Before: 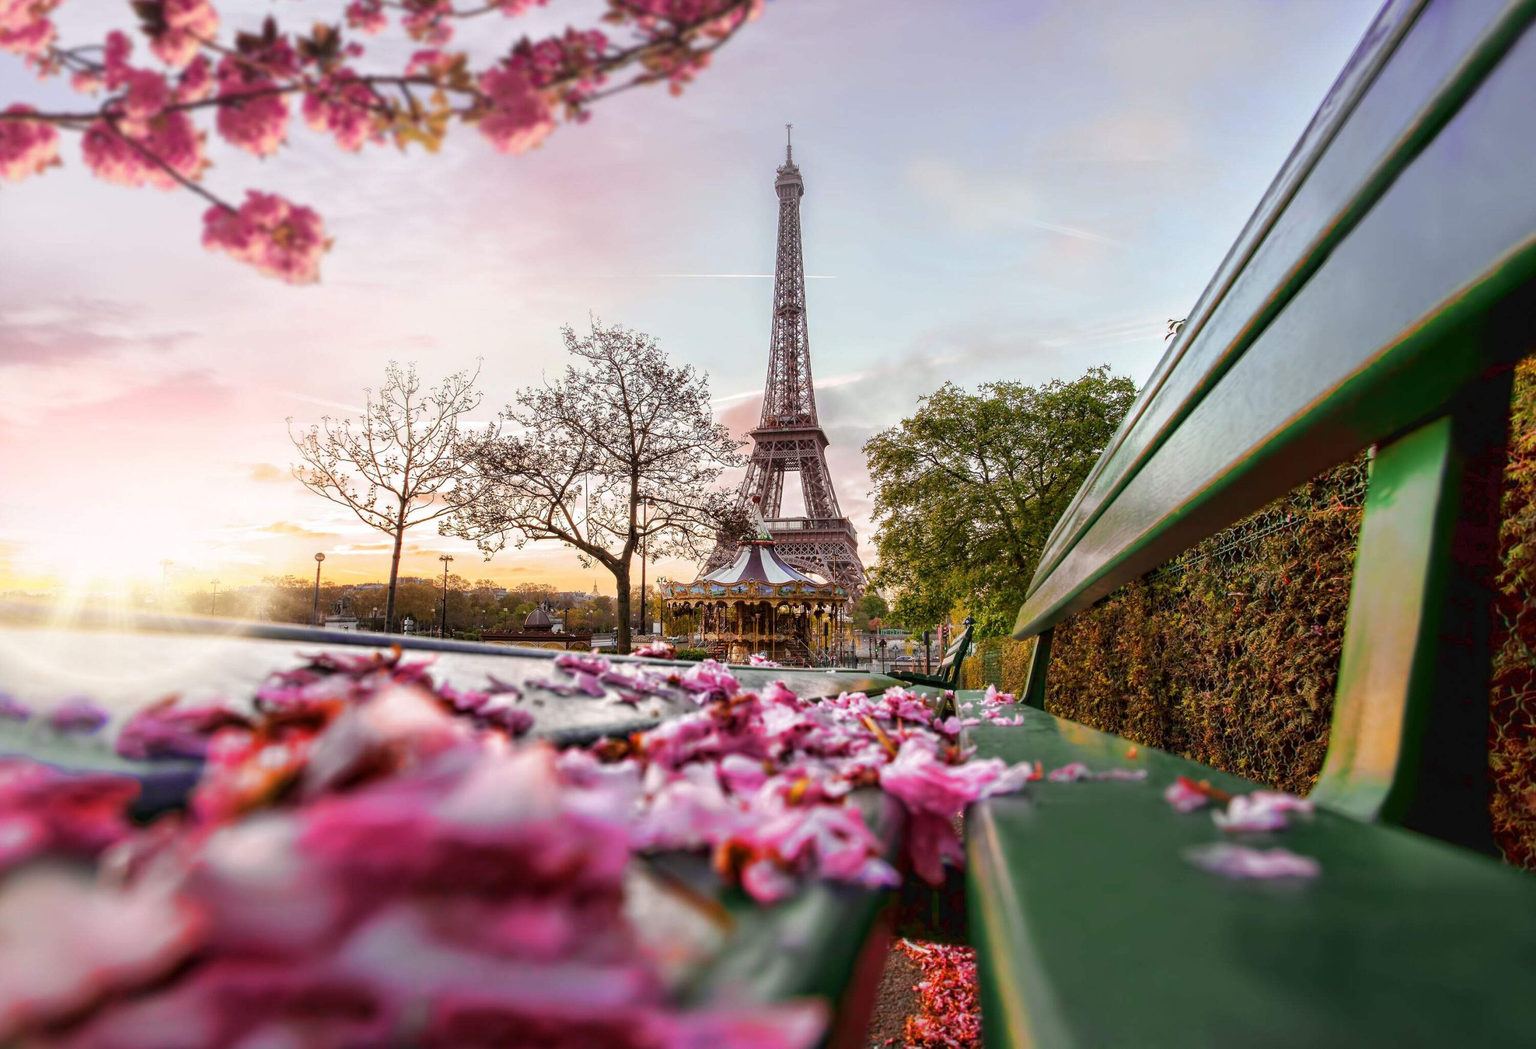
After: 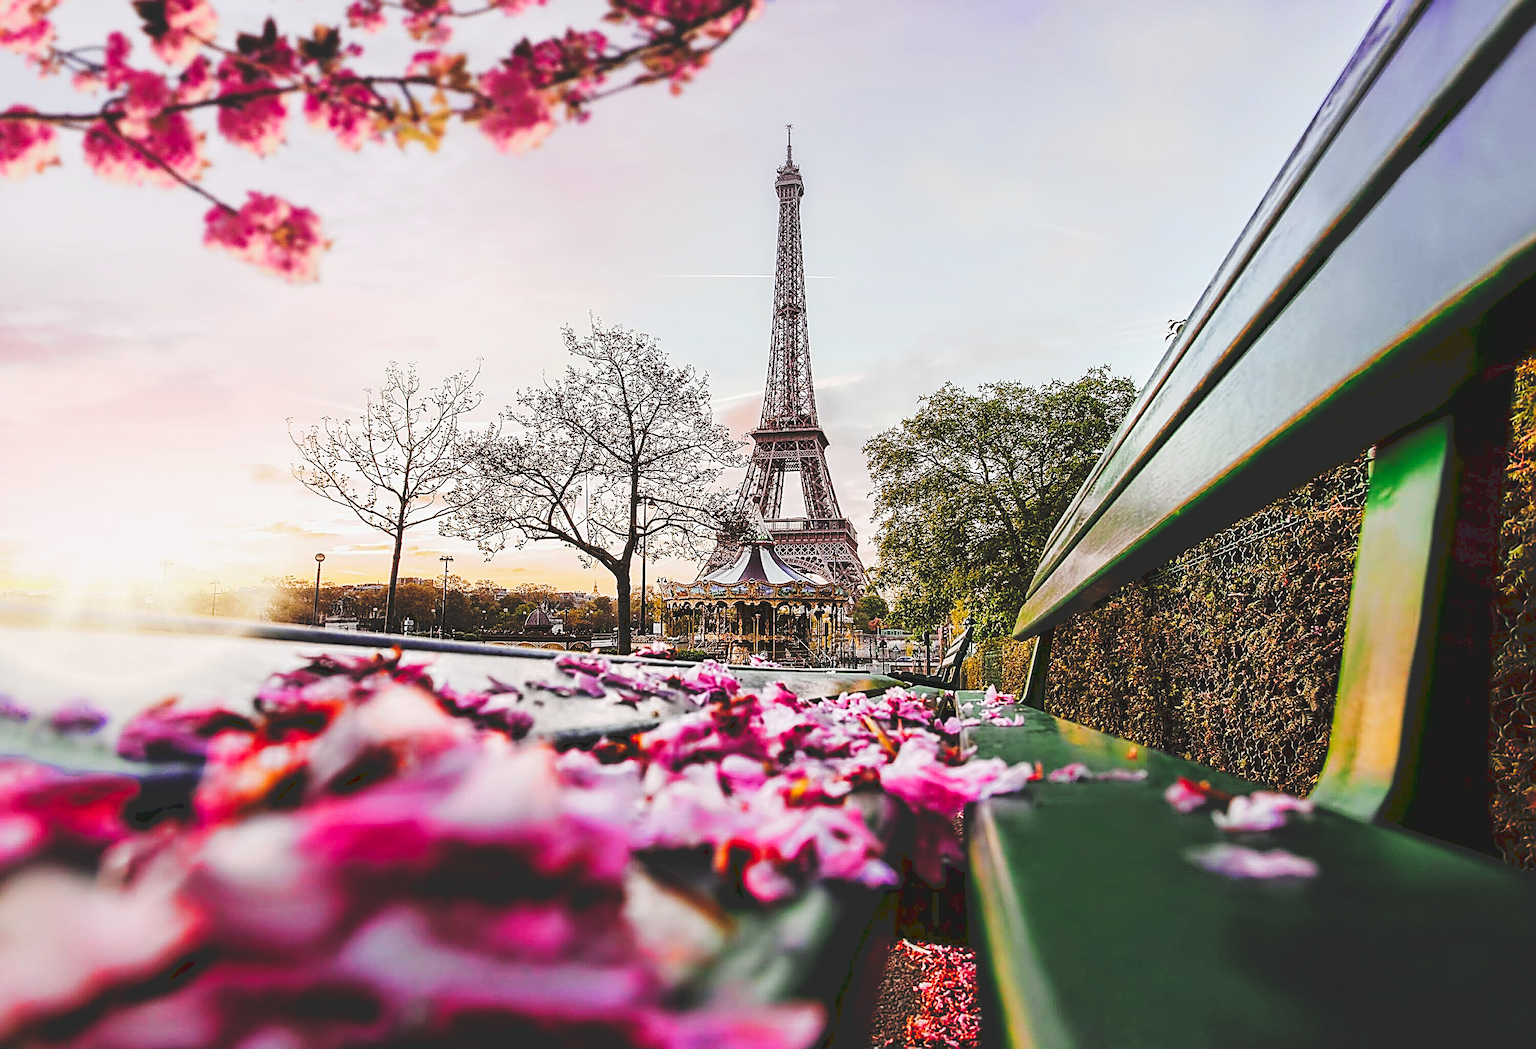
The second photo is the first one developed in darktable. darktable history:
contrast brightness saturation: saturation -0.05
tone curve: curves: ch0 [(0, 0) (0.003, 0.17) (0.011, 0.17) (0.025, 0.17) (0.044, 0.168) (0.069, 0.167) (0.1, 0.173) (0.136, 0.181) (0.177, 0.199) (0.224, 0.226) (0.277, 0.271) (0.335, 0.333) (0.399, 0.419) (0.468, 0.52) (0.543, 0.621) (0.623, 0.716) (0.709, 0.795) (0.801, 0.867) (0.898, 0.914) (1, 1)], preserve colors none
sharpen: amount 1.861
tone equalizer: -7 EV 0.18 EV, -6 EV 0.12 EV, -5 EV 0.08 EV, -4 EV 0.04 EV, -2 EV -0.02 EV, -1 EV -0.04 EV, +0 EV -0.06 EV, luminance estimator HSV value / RGB max
color correction: saturation 1.1
filmic rgb: black relative exposure -4.91 EV, white relative exposure 2.84 EV, hardness 3.7
